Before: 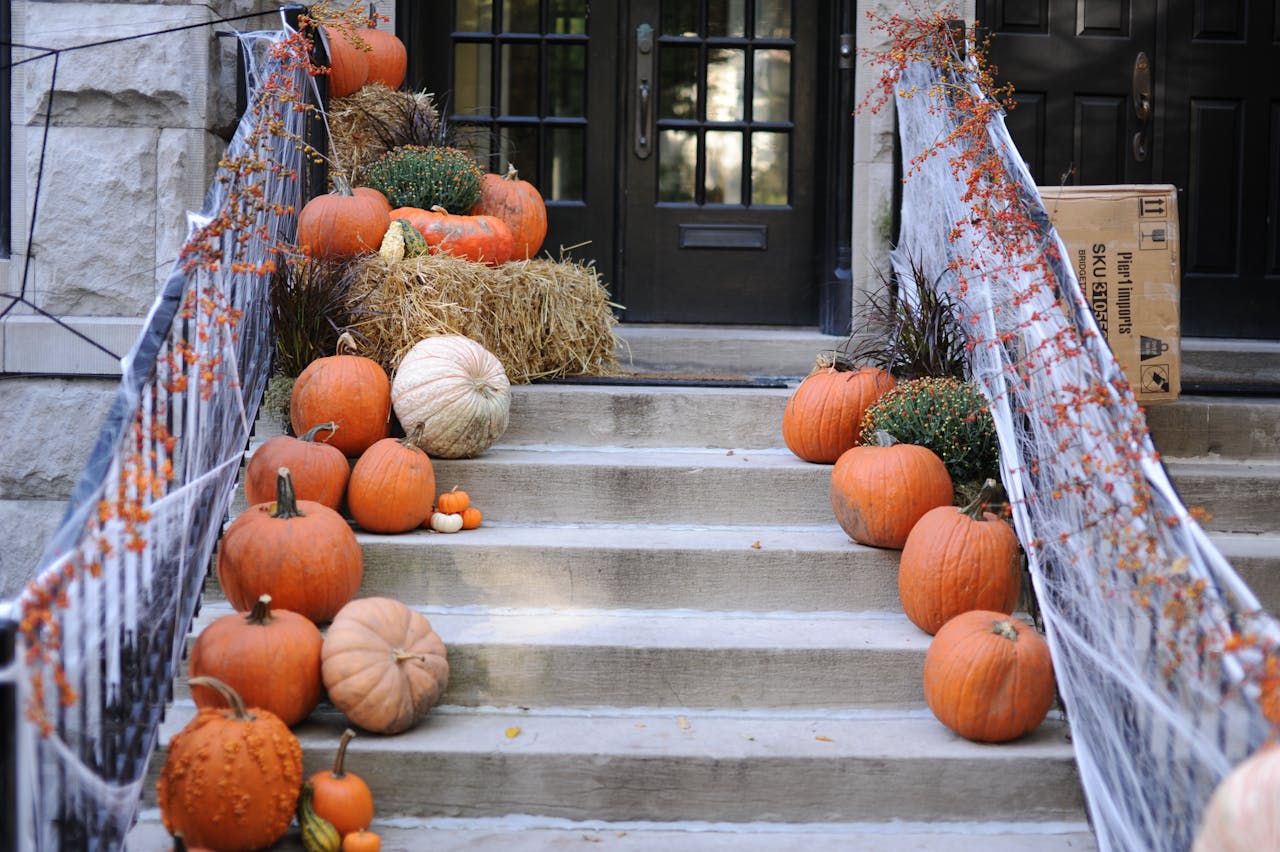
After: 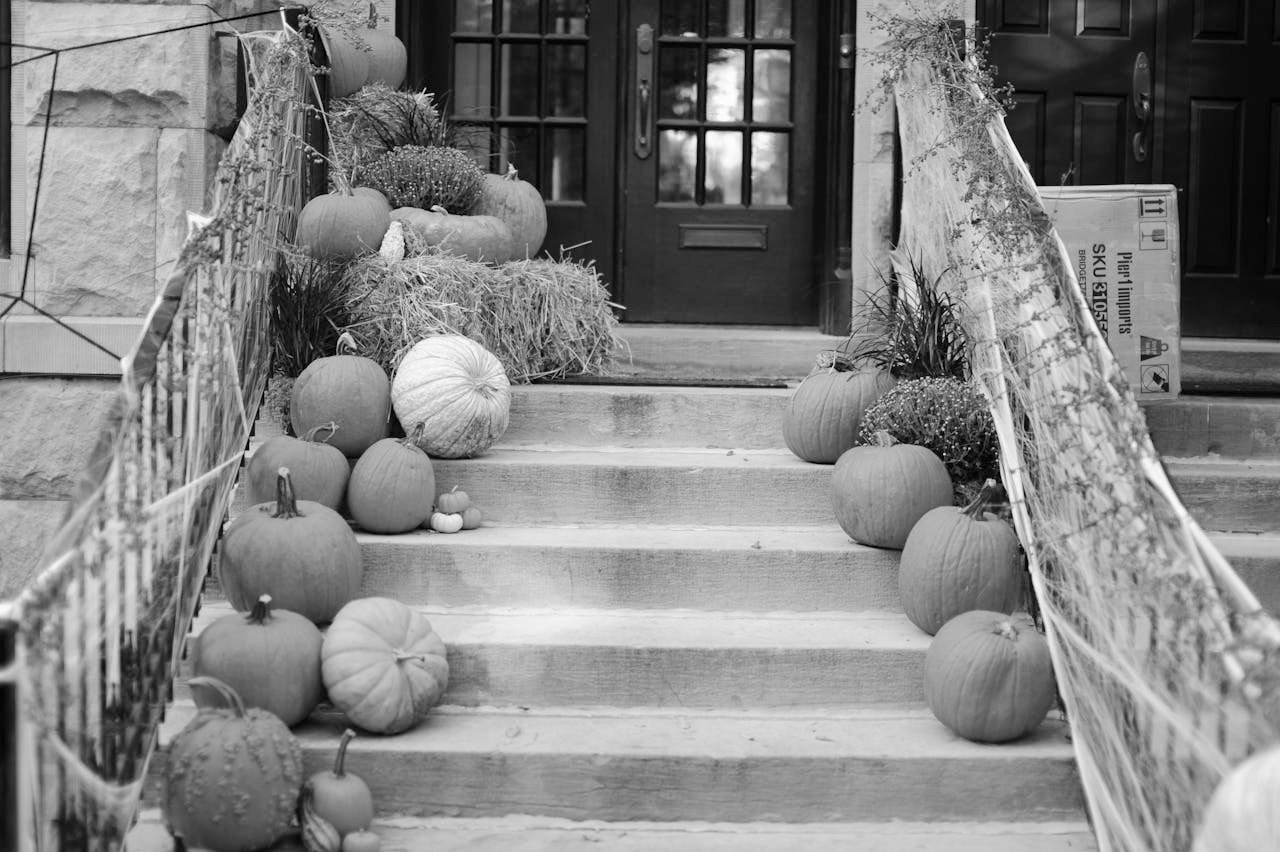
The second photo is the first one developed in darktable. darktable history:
exposure: black level correction 0, exposure 0.5 EV, compensate highlight preservation false
filmic rgb: black relative exposure -15 EV, white relative exposure 3 EV, threshold 6 EV, target black luminance 0%, hardness 9.27, latitude 99%, contrast 0.912, shadows ↔ highlights balance 0.505%, add noise in highlights 0, color science v3 (2019), use custom middle-gray values true, iterations of high-quality reconstruction 0, contrast in highlights soft, enable highlight reconstruction true
monochrome: a -4.13, b 5.16, size 1
